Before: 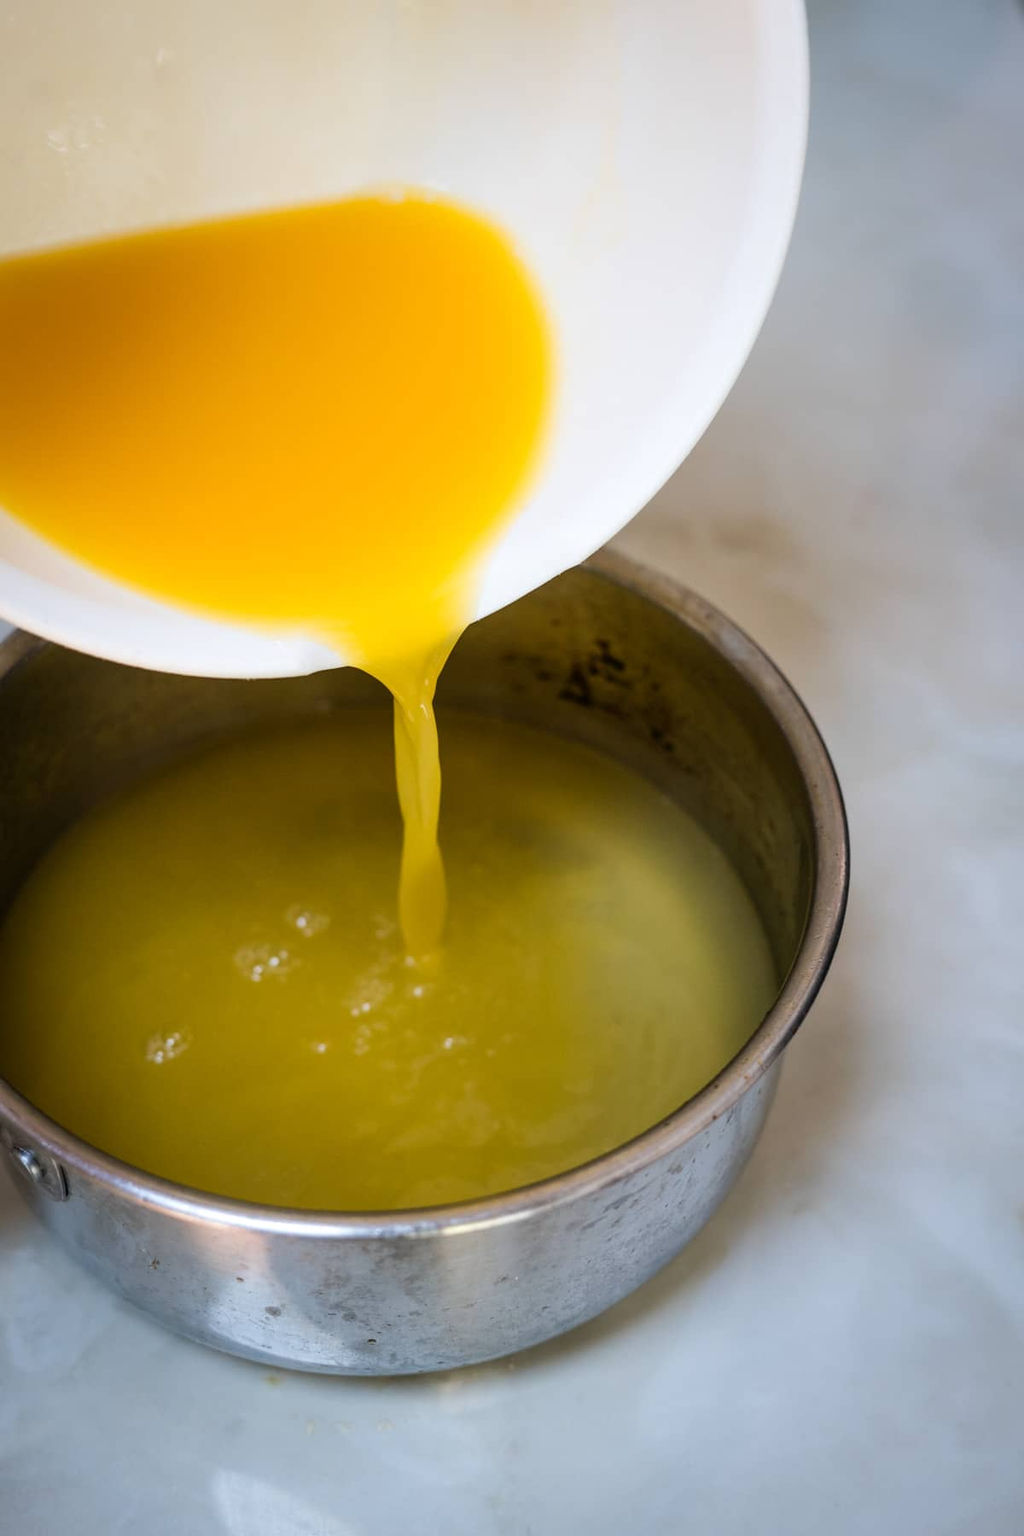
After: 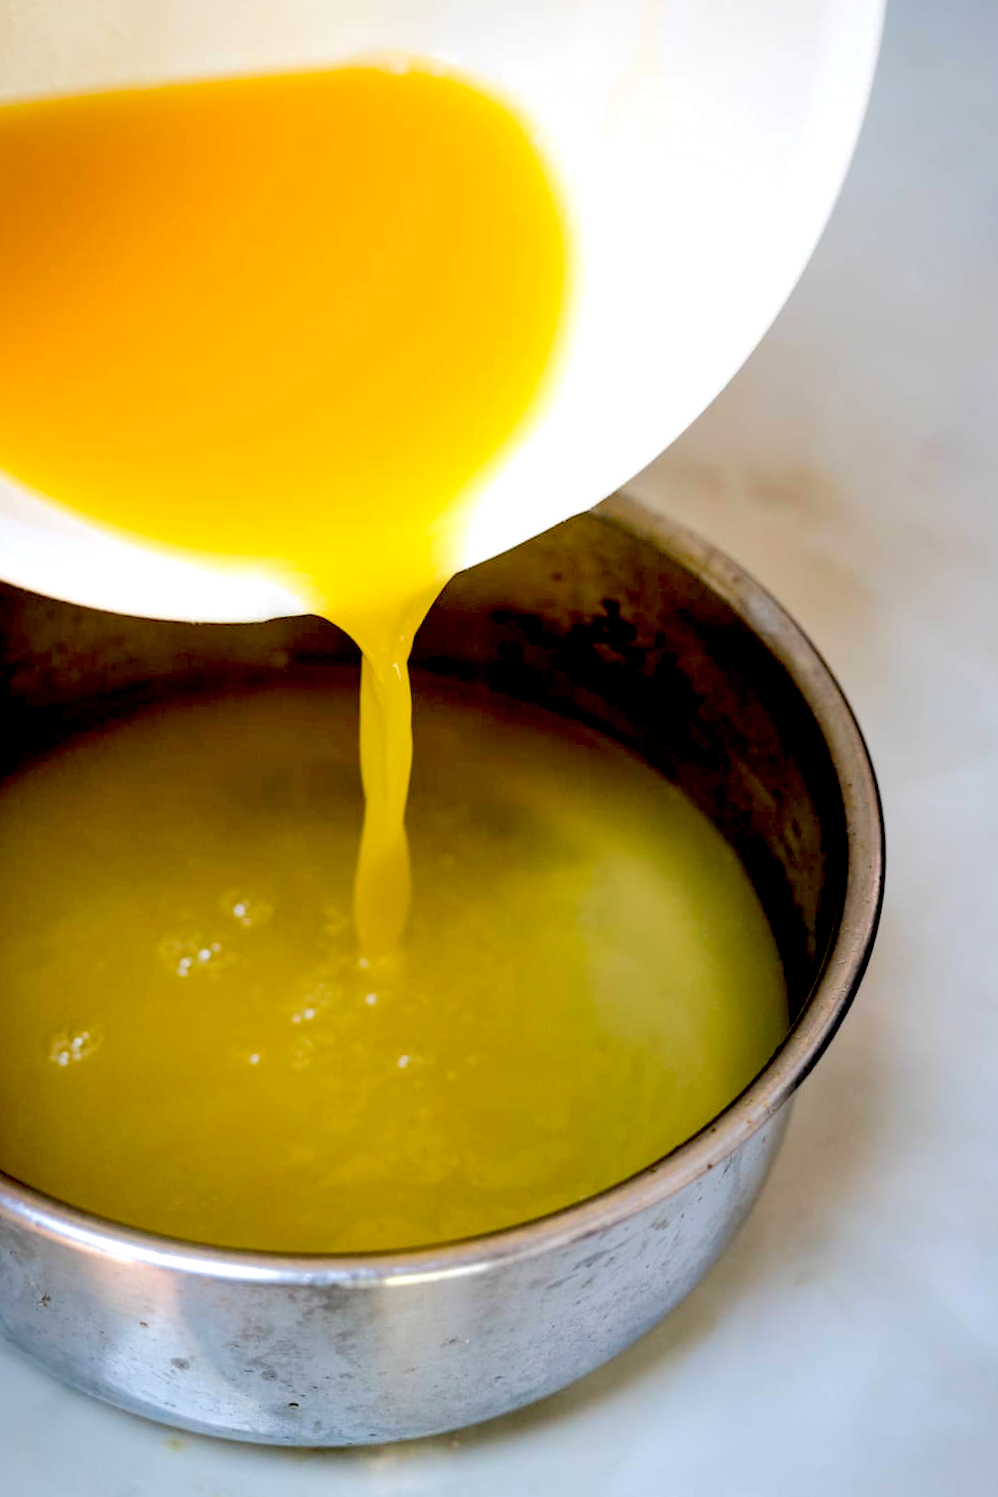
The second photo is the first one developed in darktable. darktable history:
white balance: emerald 1
crop and rotate: angle -3.27°, left 5.211%, top 5.211%, right 4.607%, bottom 4.607%
base curve: curves: ch0 [(0, 0) (0.262, 0.32) (0.722, 0.705) (1, 1)]
exposure: black level correction 0.031, exposure 0.304 EV, compensate highlight preservation false
